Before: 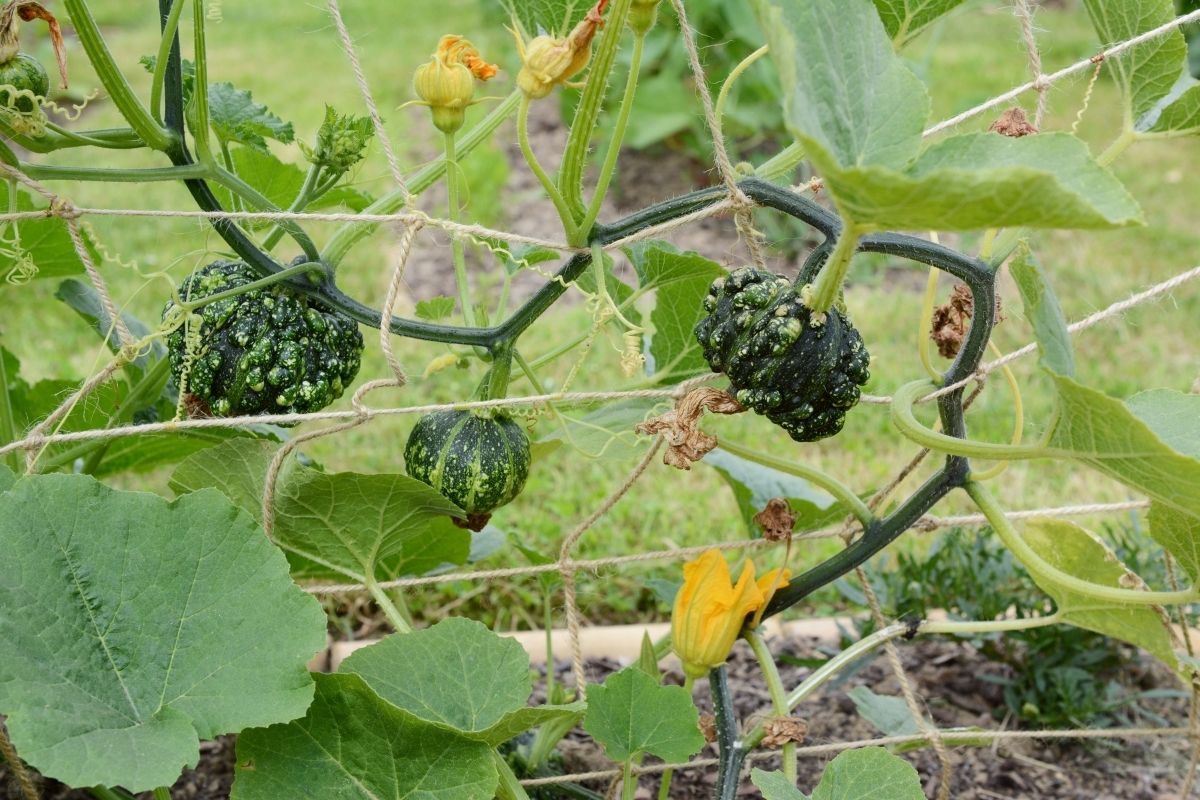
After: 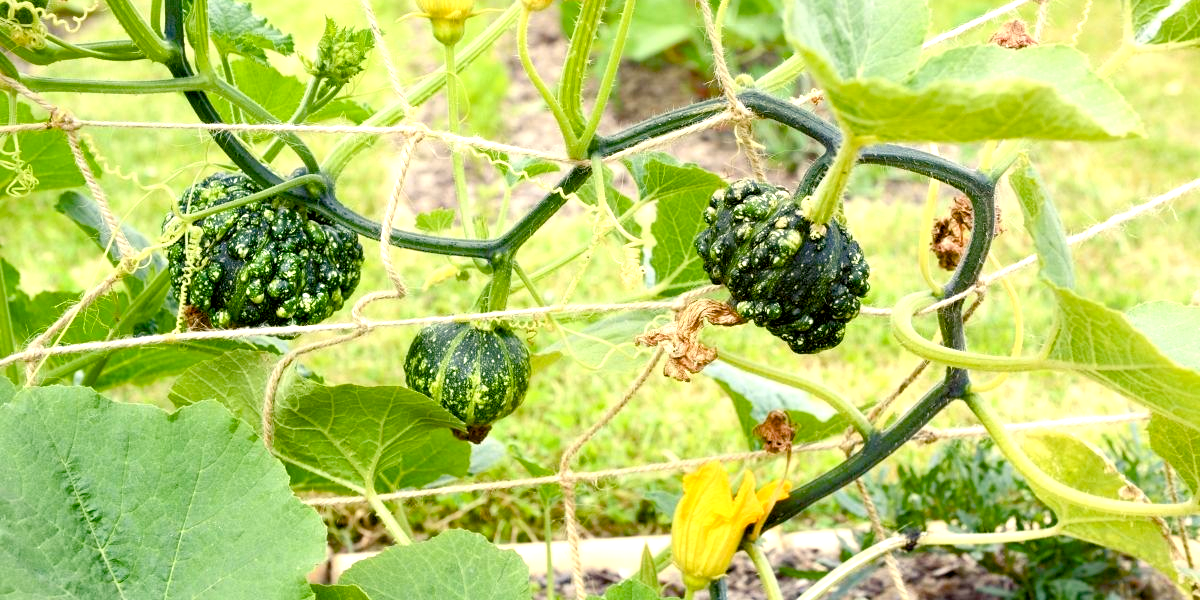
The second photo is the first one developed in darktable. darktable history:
exposure: black level correction 0, exposure 1 EV, compensate highlight preservation false
crop: top 11.038%, bottom 13.962%
color balance rgb: shadows lift › chroma 3%, shadows lift › hue 280.8°, power › hue 330°, highlights gain › chroma 3%, highlights gain › hue 75.6°, global offset › luminance -1%, perceptual saturation grading › global saturation 20%, perceptual saturation grading › highlights -25%, perceptual saturation grading › shadows 50%, global vibrance 20%
